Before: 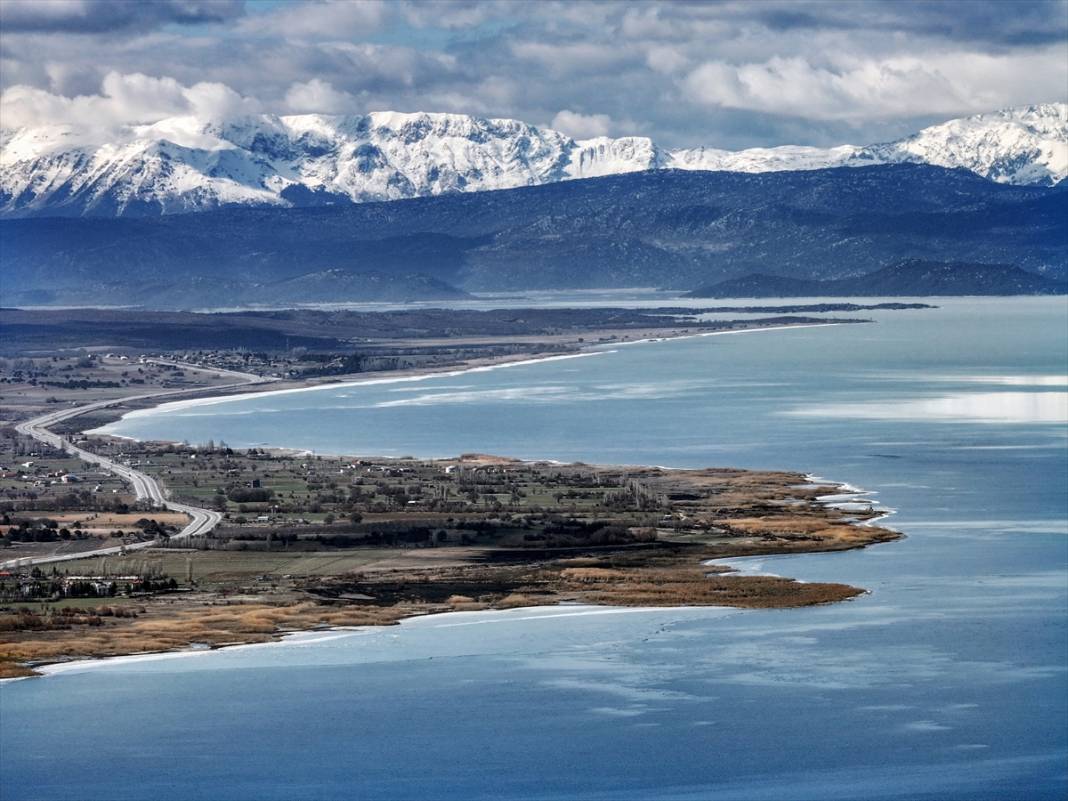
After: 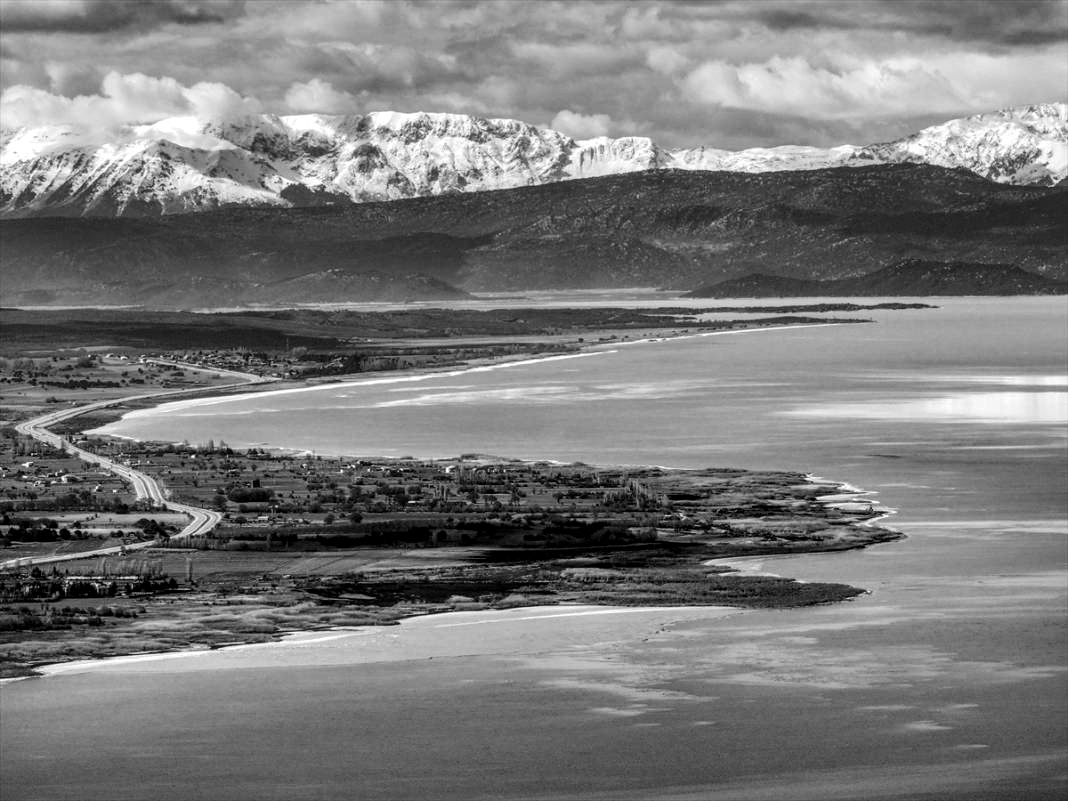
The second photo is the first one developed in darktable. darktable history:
color contrast: green-magenta contrast 0, blue-yellow contrast 0
color zones: curves: ch0 [(0, 0.553) (0.123, 0.58) (0.23, 0.419) (0.468, 0.155) (0.605, 0.132) (0.723, 0.063) (0.833, 0.172) (0.921, 0.468)]; ch1 [(0.025, 0.645) (0.229, 0.584) (0.326, 0.551) (0.537, 0.446) (0.599, 0.911) (0.708, 1) (0.805, 0.944)]; ch2 [(0.086, 0.468) (0.254, 0.464) (0.638, 0.564) (0.702, 0.592) (0.768, 0.564)]
local contrast: detail 130%
tone curve: curves: ch0 [(0, 0) (0.003, 0.002) (0.011, 0.009) (0.025, 0.019) (0.044, 0.031) (0.069, 0.044) (0.1, 0.061) (0.136, 0.087) (0.177, 0.127) (0.224, 0.172) (0.277, 0.226) (0.335, 0.295) (0.399, 0.367) (0.468, 0.445) (0.543, 0.536) (0.623, 0.626) (0.709, 0.717) (0.801, 0.806) (0.898, 0.889) (1, 1)], preserve colors none
white balance: emerald 1
